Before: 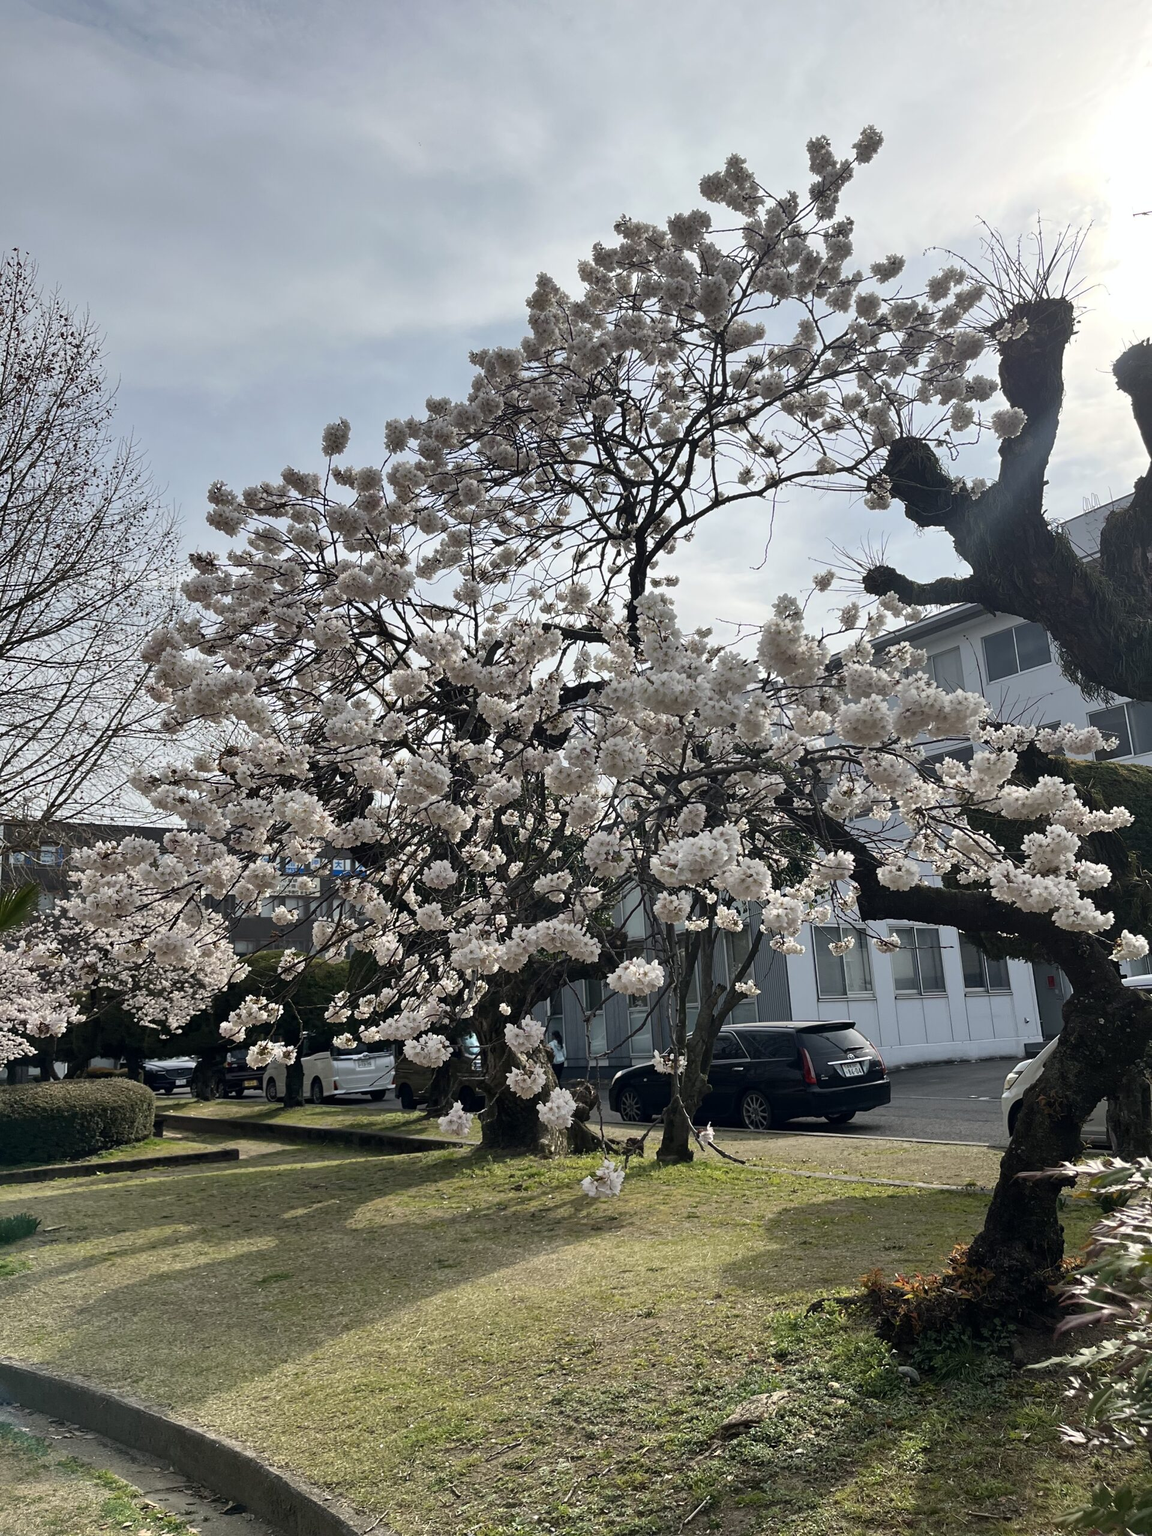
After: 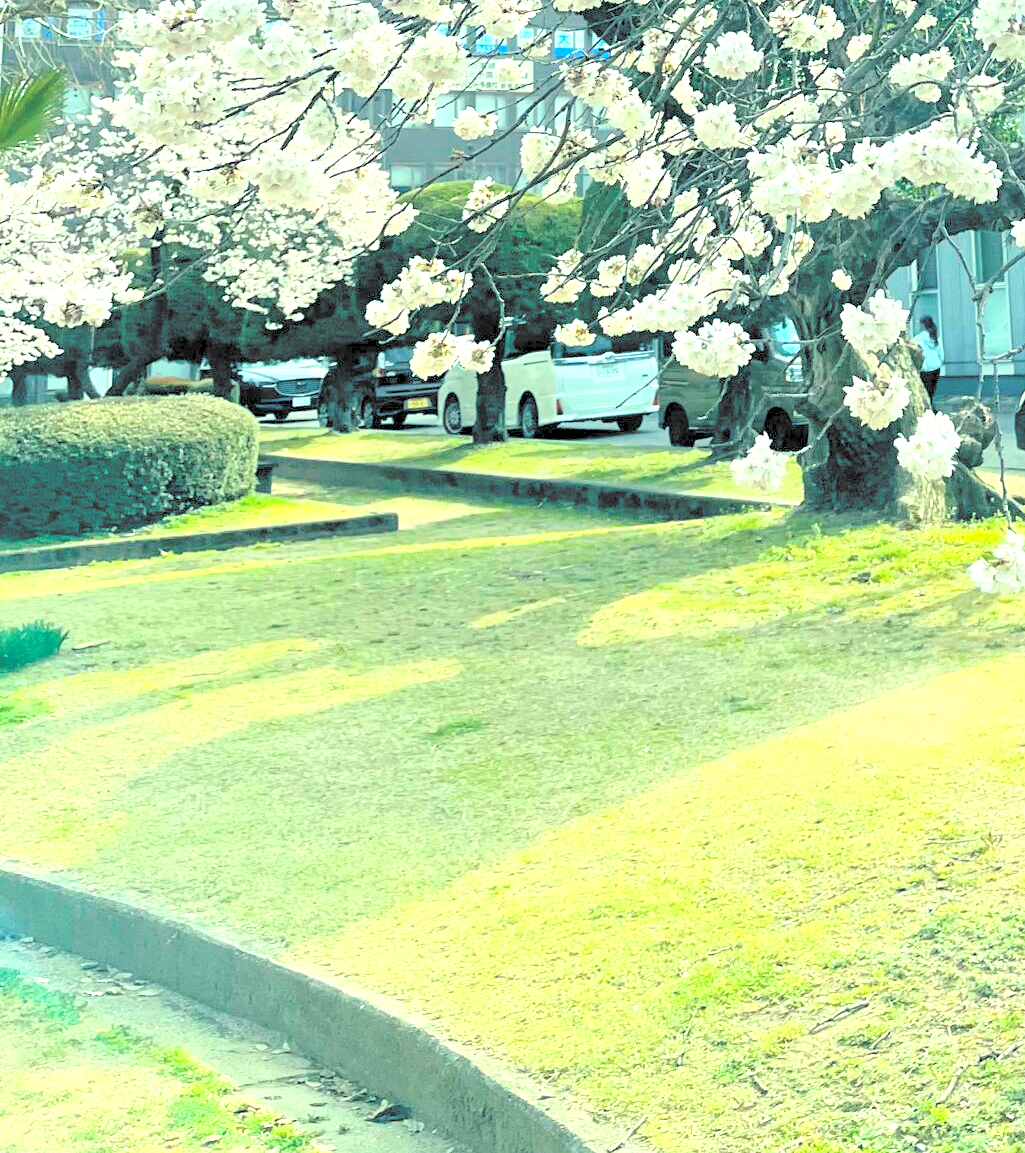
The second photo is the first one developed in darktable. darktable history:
color balance rgb: shadows lift › luminance -7.7%, shadows lift › chroma 2.13%, shadows lift › hue 165.27°, power › luminance -7.77%, power › chroma 1.1%, power › hue 215.88°, highlights gain › luminance 15.15%, highlights gain › chroma 7%, highlights gain › hue 125.57°, global offset › luminance -0.33%, global offset › chroma 0.11%, global offset › hue 165.27°, perceptual saturation grading › global saturation 24.42%, perceptual saturation grading › highlights -24.42%, perceptual saturation grading › mid-tones 24.42%, perceptual saturation grading › shadows 40%, perceptual brilliance grading › global brilliance -5%, perceptual brilliance grading › highlights 24.42%, perceptual brilliance grading › mid-tones 7%, perceptual brilliance grading › shadows -5%
exposure: black level correction 0, exposure 1.388 EV, compensate exposure bias true, compensate highlight preservation false
crop and rotate: top 54.778%, right 46.61%, bottom 0.159%
contrast brightness saturation: brightness 1
